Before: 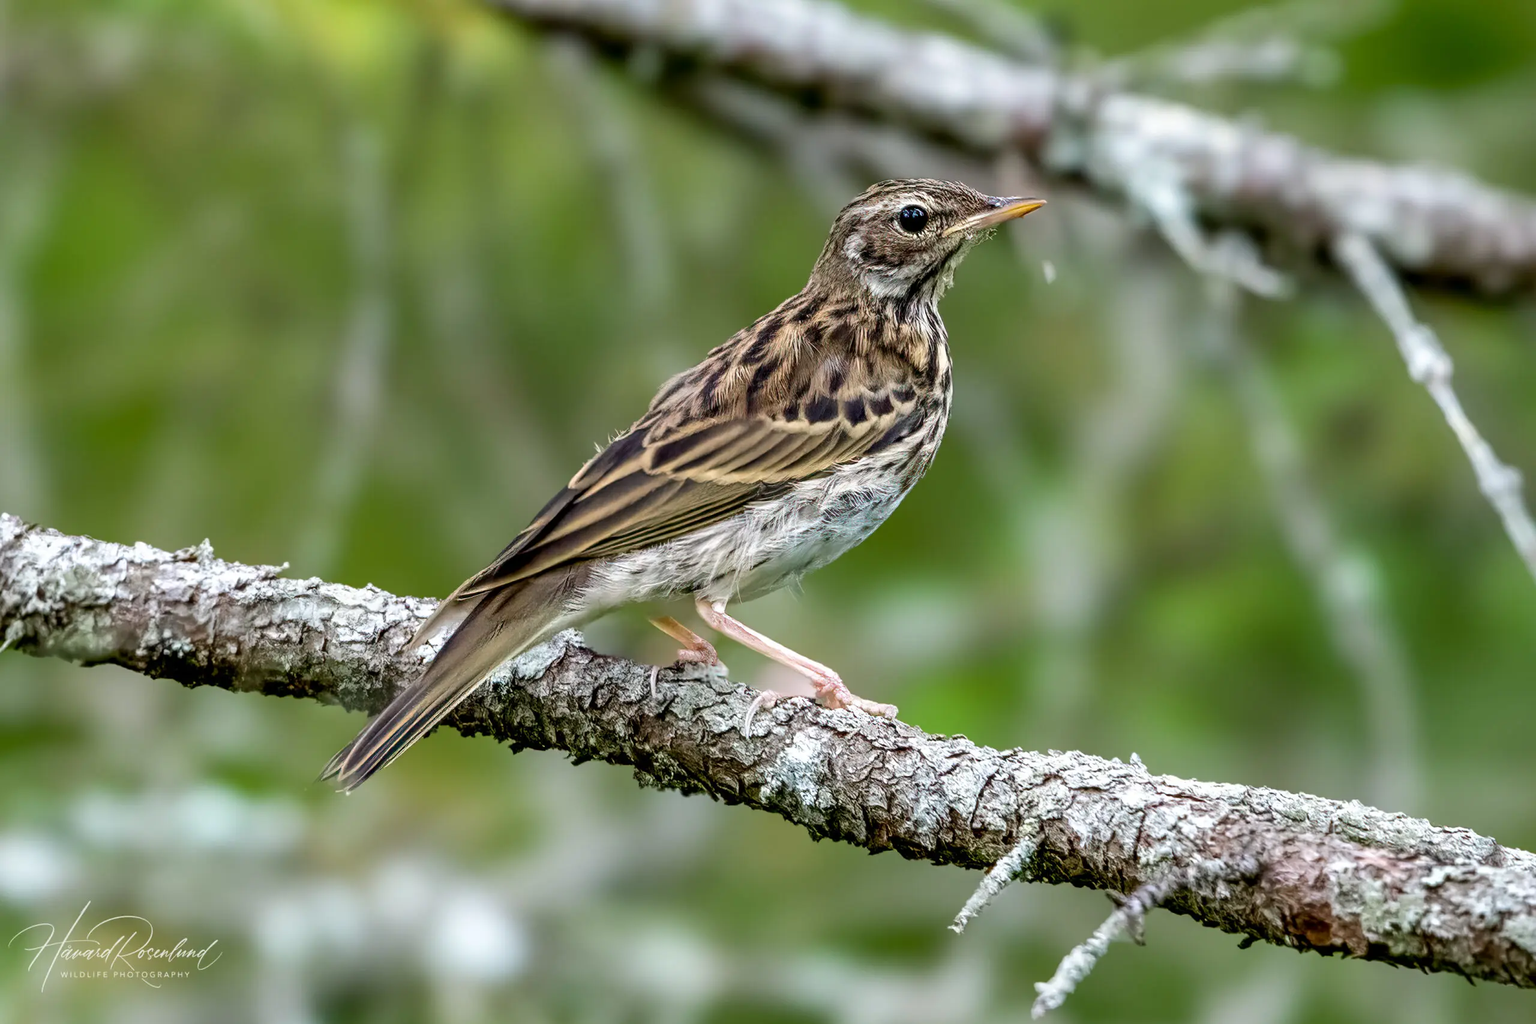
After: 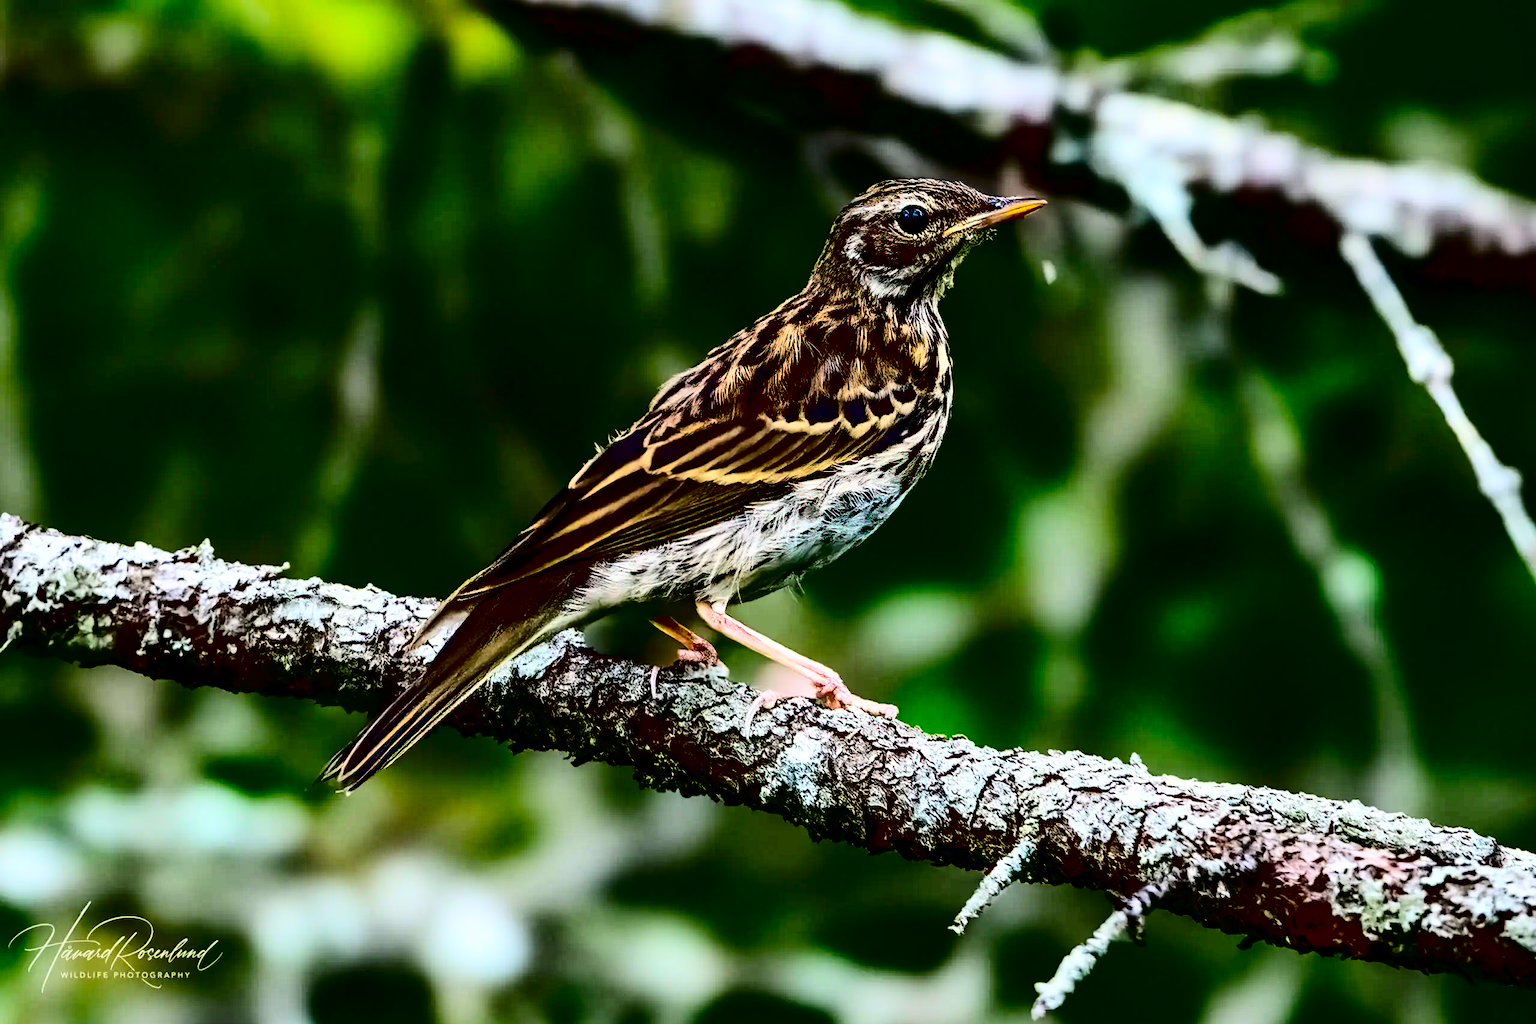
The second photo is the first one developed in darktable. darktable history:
contrast brightness saturation: contrast 0.769, brightness -0.994, saturation 0.991
exposure: exposure -0.04 EV, compensate highlight preservation false
